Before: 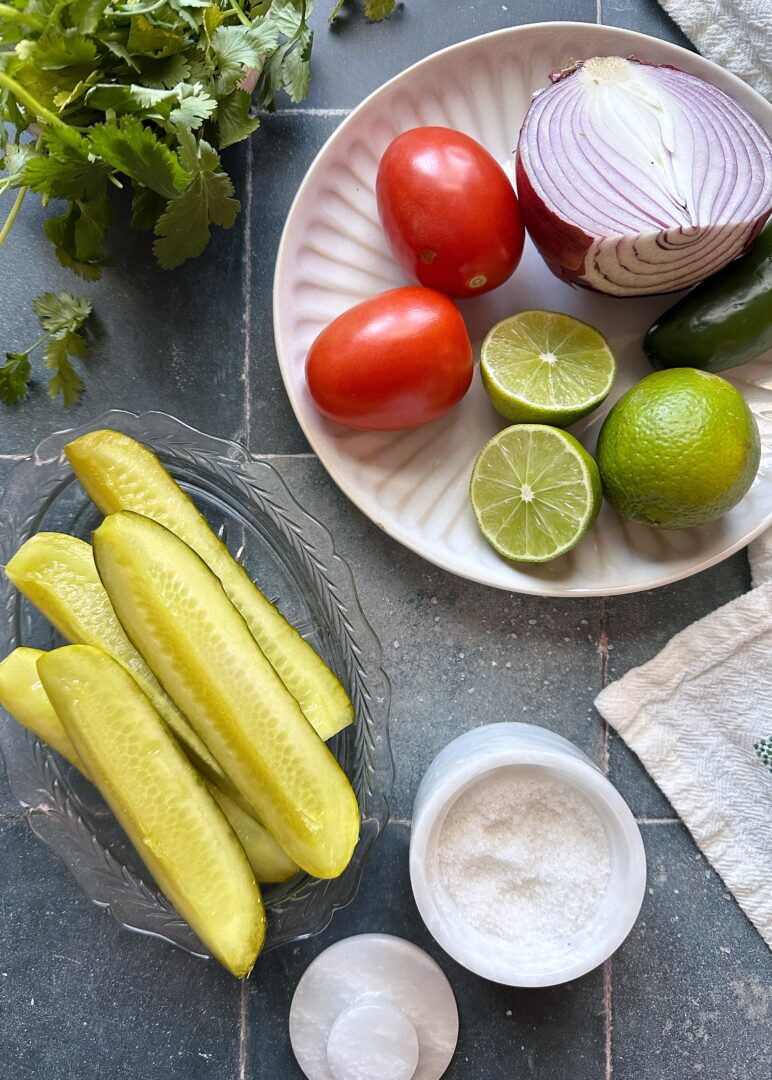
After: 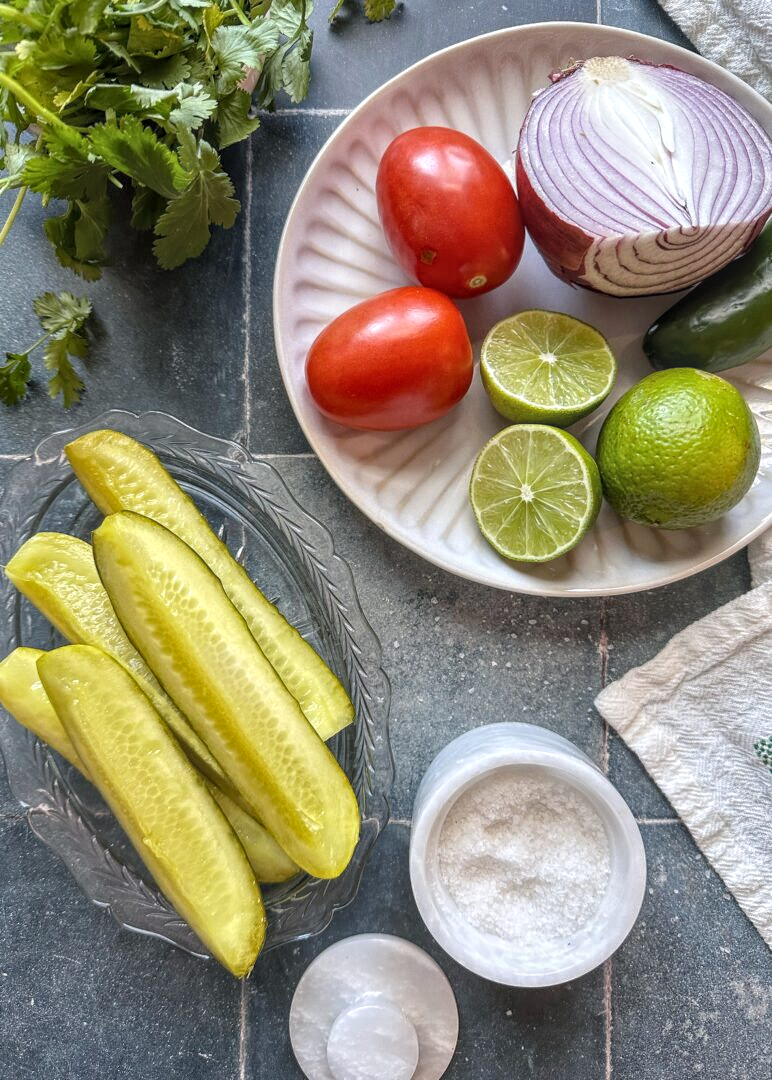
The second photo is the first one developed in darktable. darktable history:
shadows and highlights: shadows 30.86, highlights 0, soften with gaussian
local contrast: highlights 74%, shadows 55%, detail 176%, midtone range 0.207
